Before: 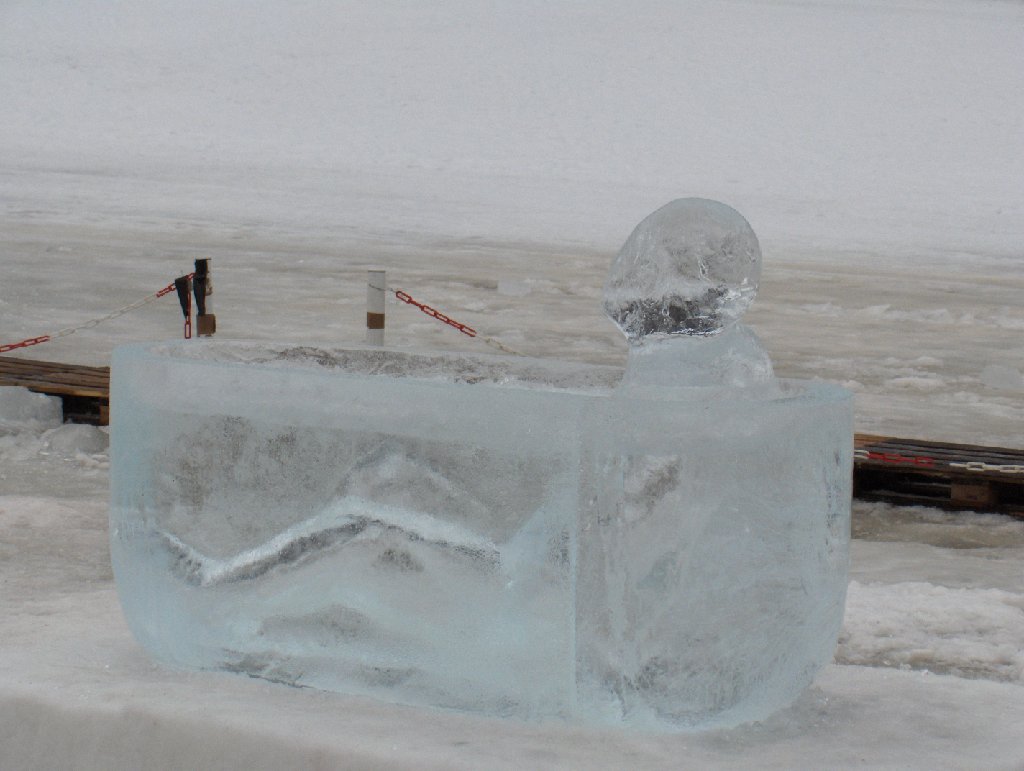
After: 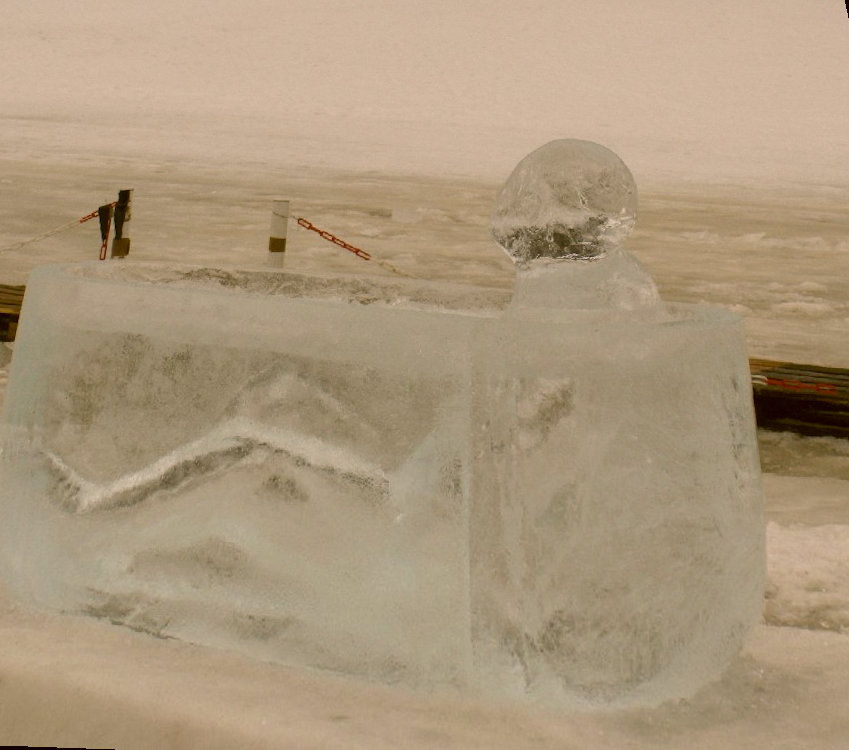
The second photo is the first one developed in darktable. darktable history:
rotate and perspective: rotation 0.72°, lens shift (vertical) -0.352, lens shift (horizontal) -0.051, crop left 0.152, crop right 0.859, crop top 0.019, crop bottom 0.964
color correction: highlights a* 8.98, highlights b* 15.09, shadows a* -0.49, shadows b* 26.52
